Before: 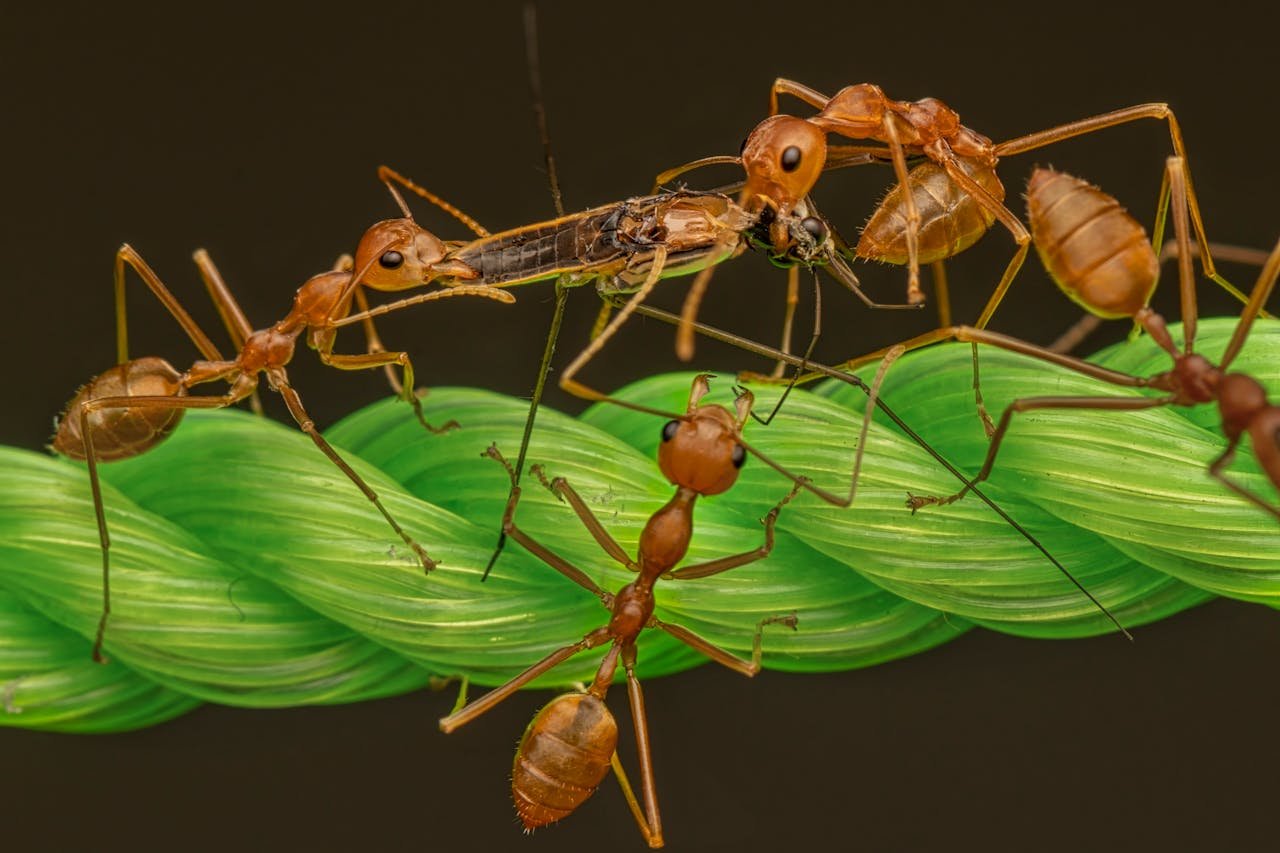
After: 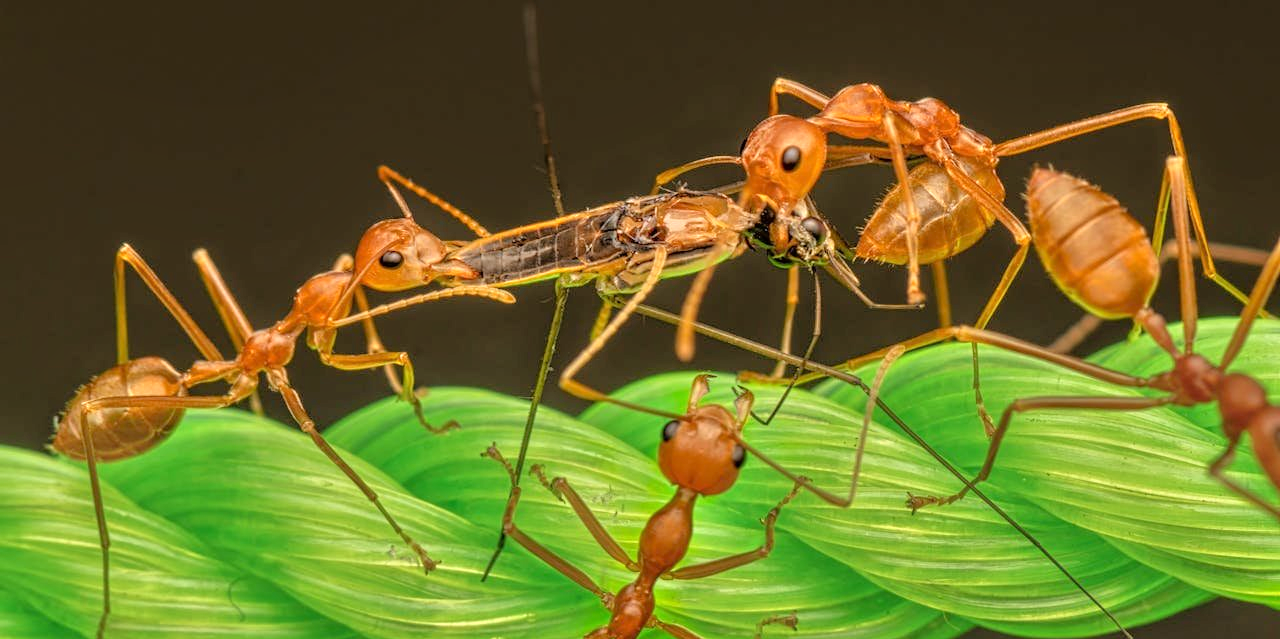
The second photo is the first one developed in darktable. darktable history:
tone equalizer: -7 EV 0.15 EV, -6 EV 0.6 EV, -5 EV 1.15 EV, -4 EV 1.33 EV, -3 EV 1.15 EV, -2 EV 0.6 EV, -1 EV 0.15 EV, mask exposure compensation -0.5 EV
crop: bottom 24.988%
